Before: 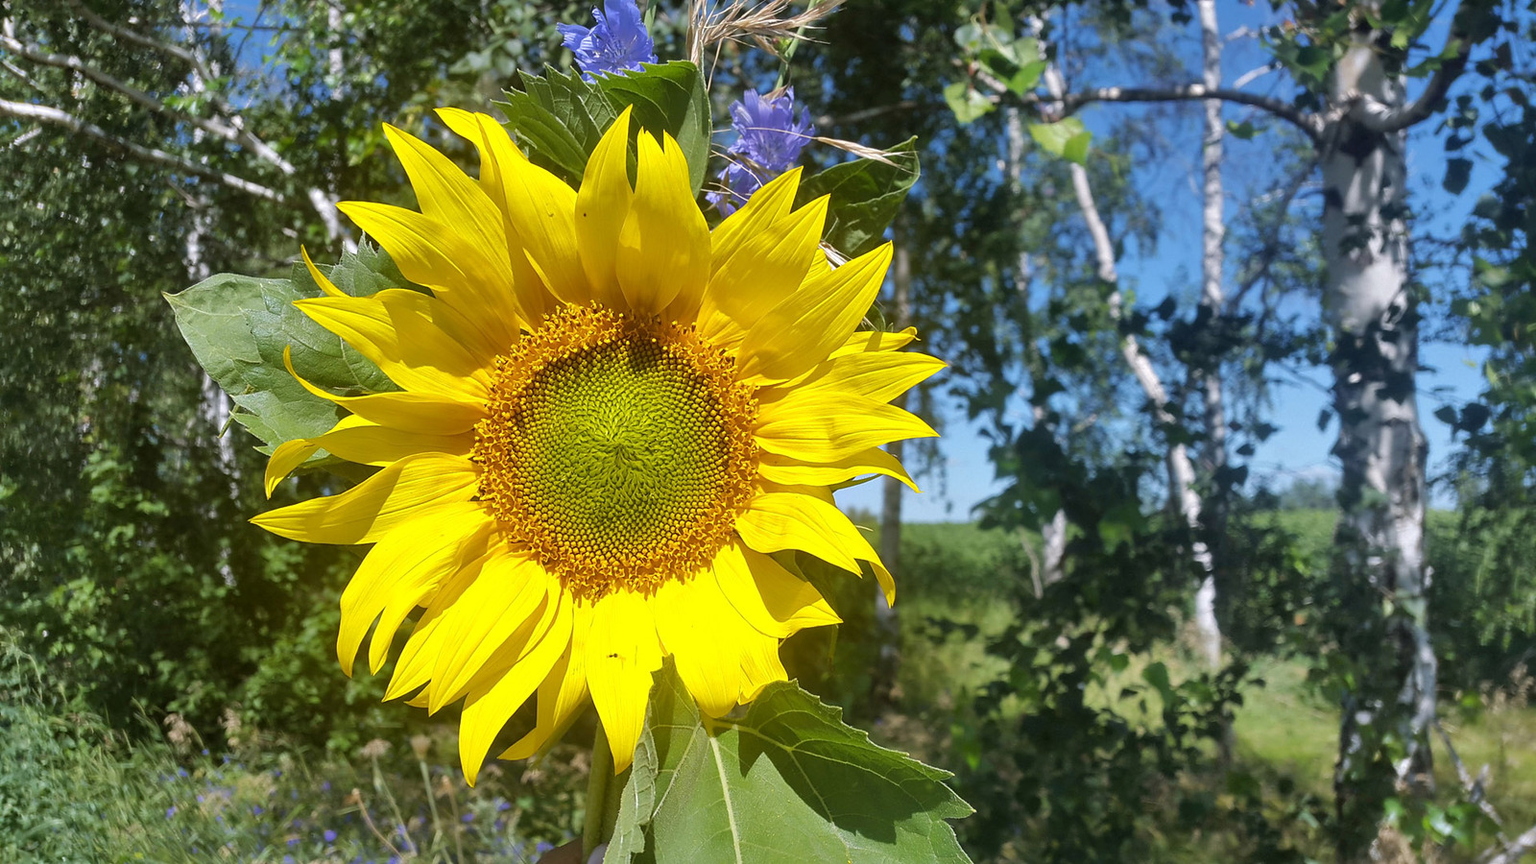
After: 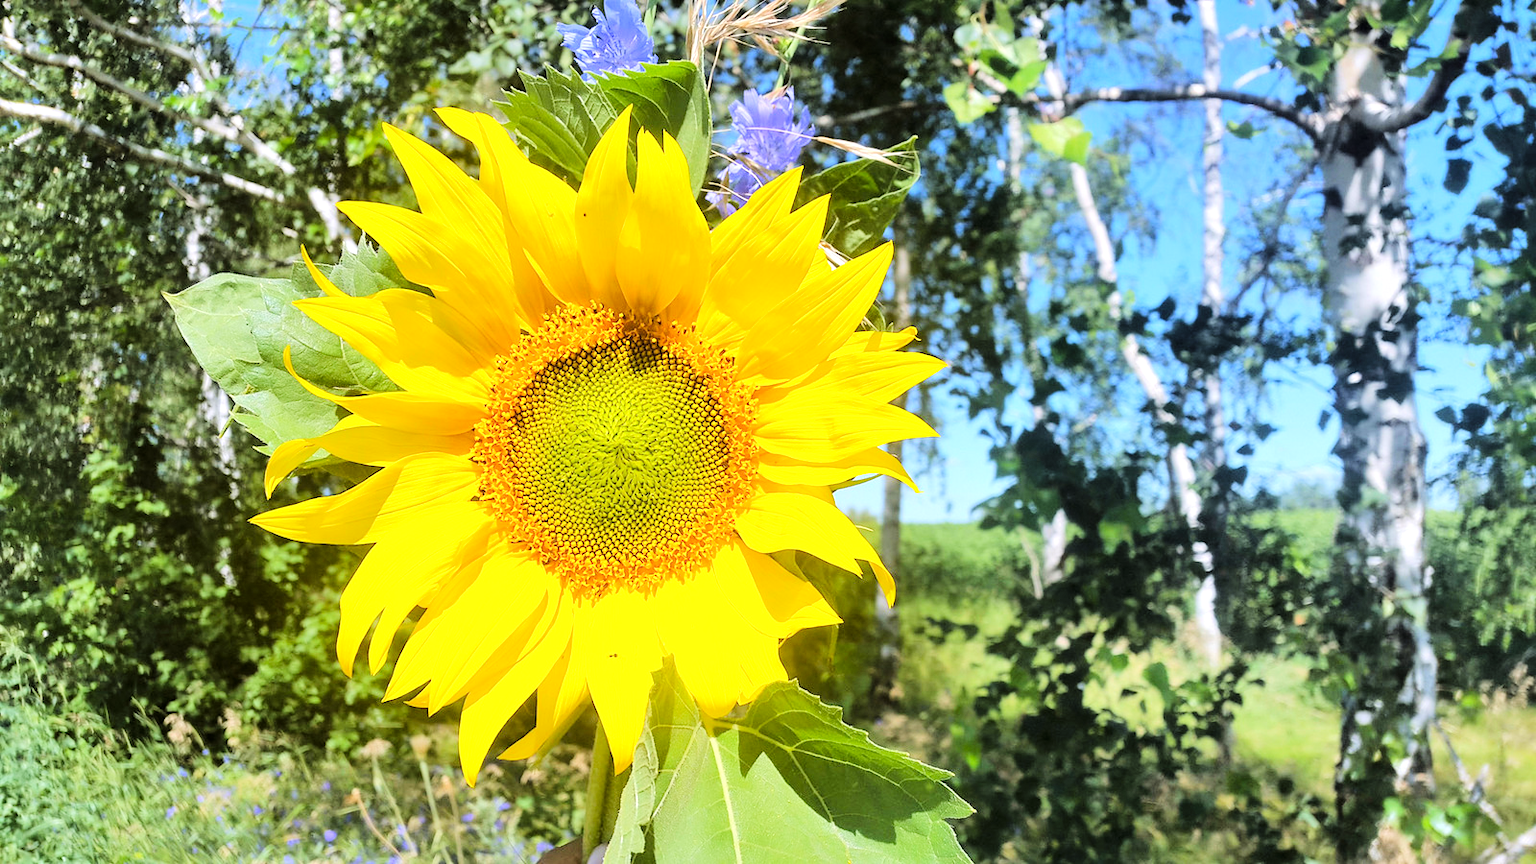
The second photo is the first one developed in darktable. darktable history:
exposure: black level correction 0.001, exposure 0.5 EV, compensate highlight preservation false
tone curve: curves: ch0 [(0, 0) (0.004, 0) (0.133, 0.071) (0.341, 0.453) (0.839, 0.922) (1, 1)], color space Lab, linked channels, preserve colors none
